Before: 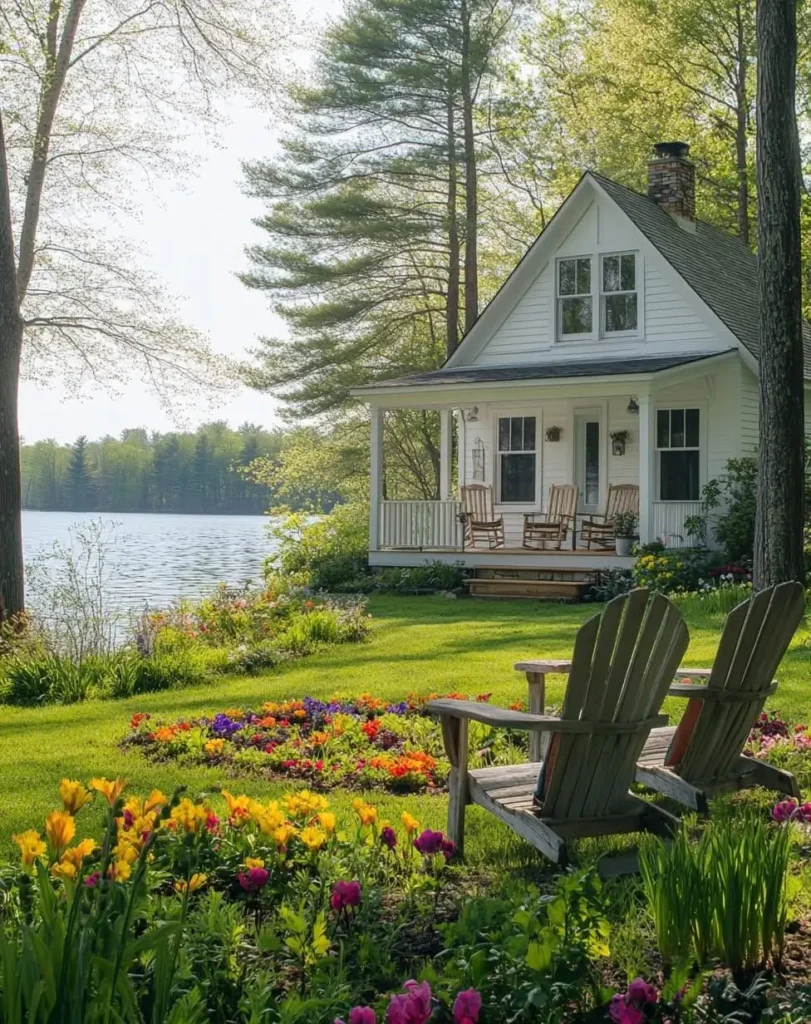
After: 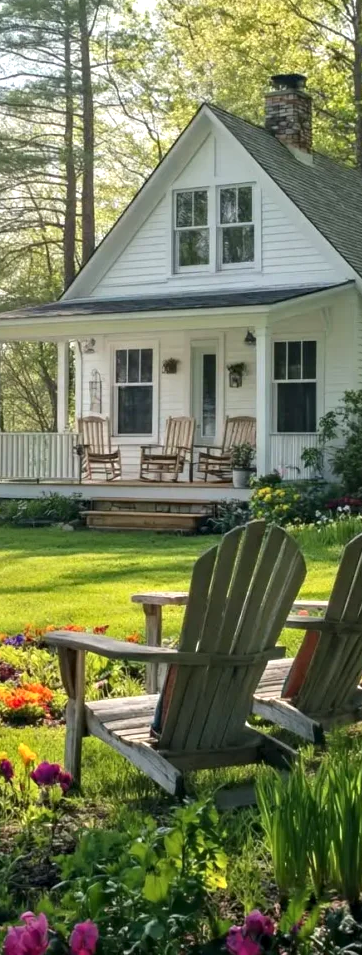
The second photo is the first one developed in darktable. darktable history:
crop: left 47.342%, top 6.702%, right 7.943%
exposure: black level correction 0, exposure 0.499 EV, compensate highlight preservation false
contrast equalizer: octaves 7, y [[0.5, 0.5, 0.544, 0.569, 0.5, 0.5], [0.5 ×6], [0.5 ×6], [0 ×6], [0 ×6]]
